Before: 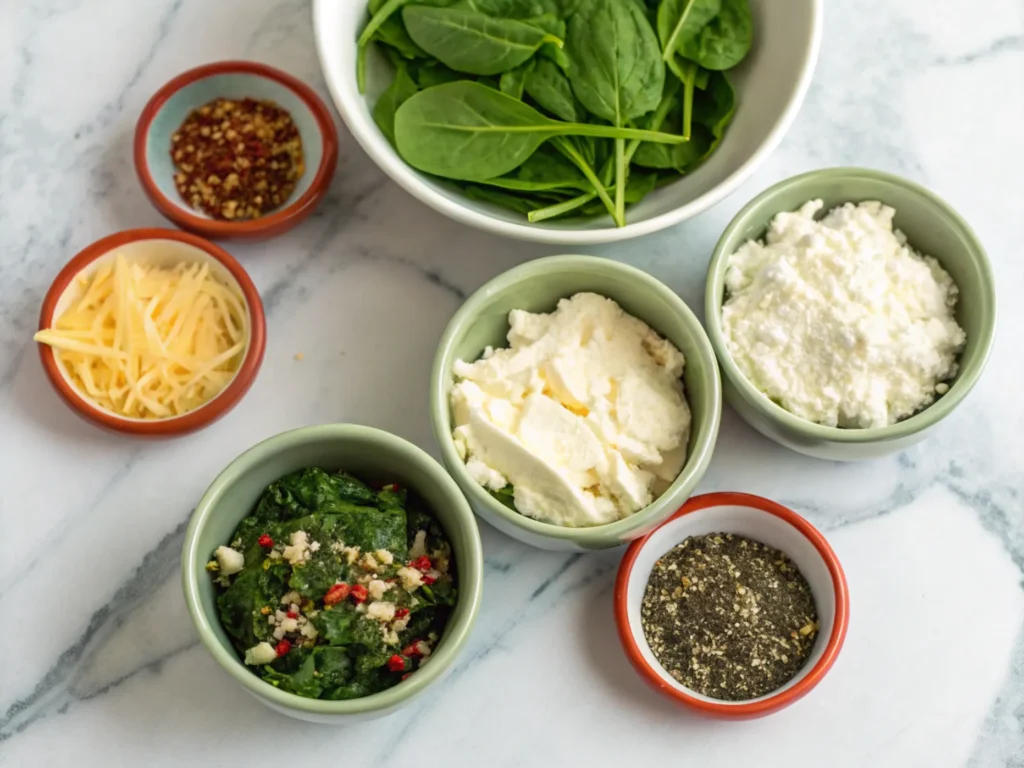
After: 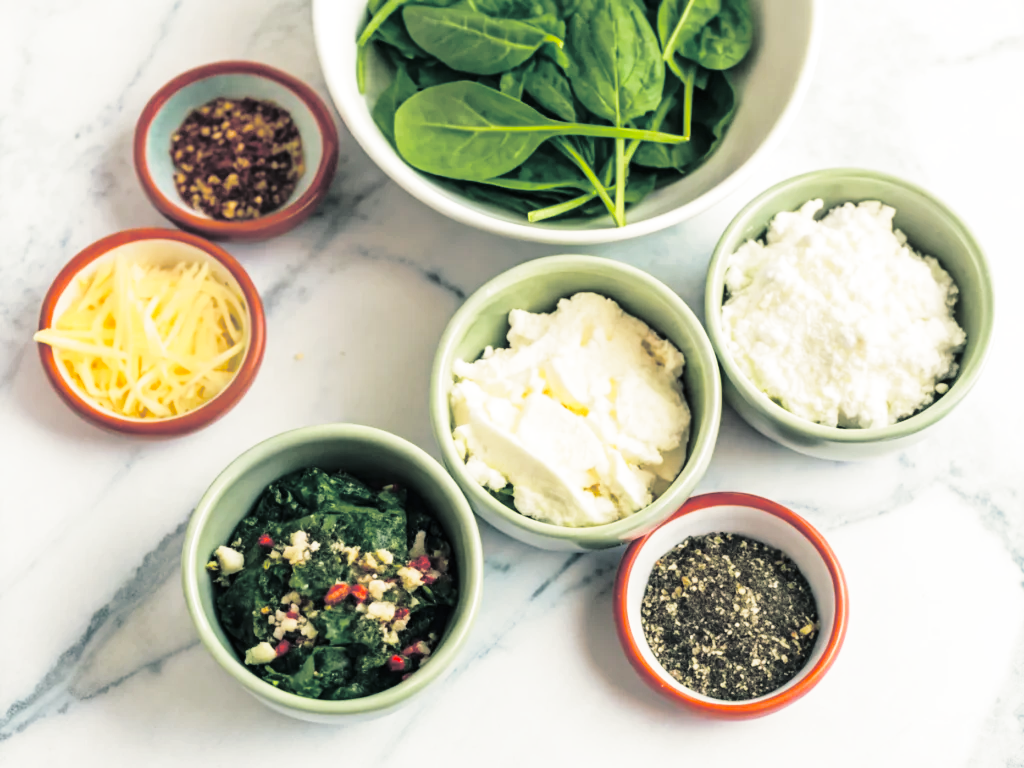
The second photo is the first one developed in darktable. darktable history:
split-toning: shadows › hue 205.2°, shadows › saturation 0.29, highlights › hue 50.4°, highlights › saturation 0.38, balance -49.9
base curve: curves: ch0 [(0, 0) (0.036, 0.037) (0.121, 0.228) (0.46, 0.76) (0.859, 0.983) (1, 1)], preserve colors none
